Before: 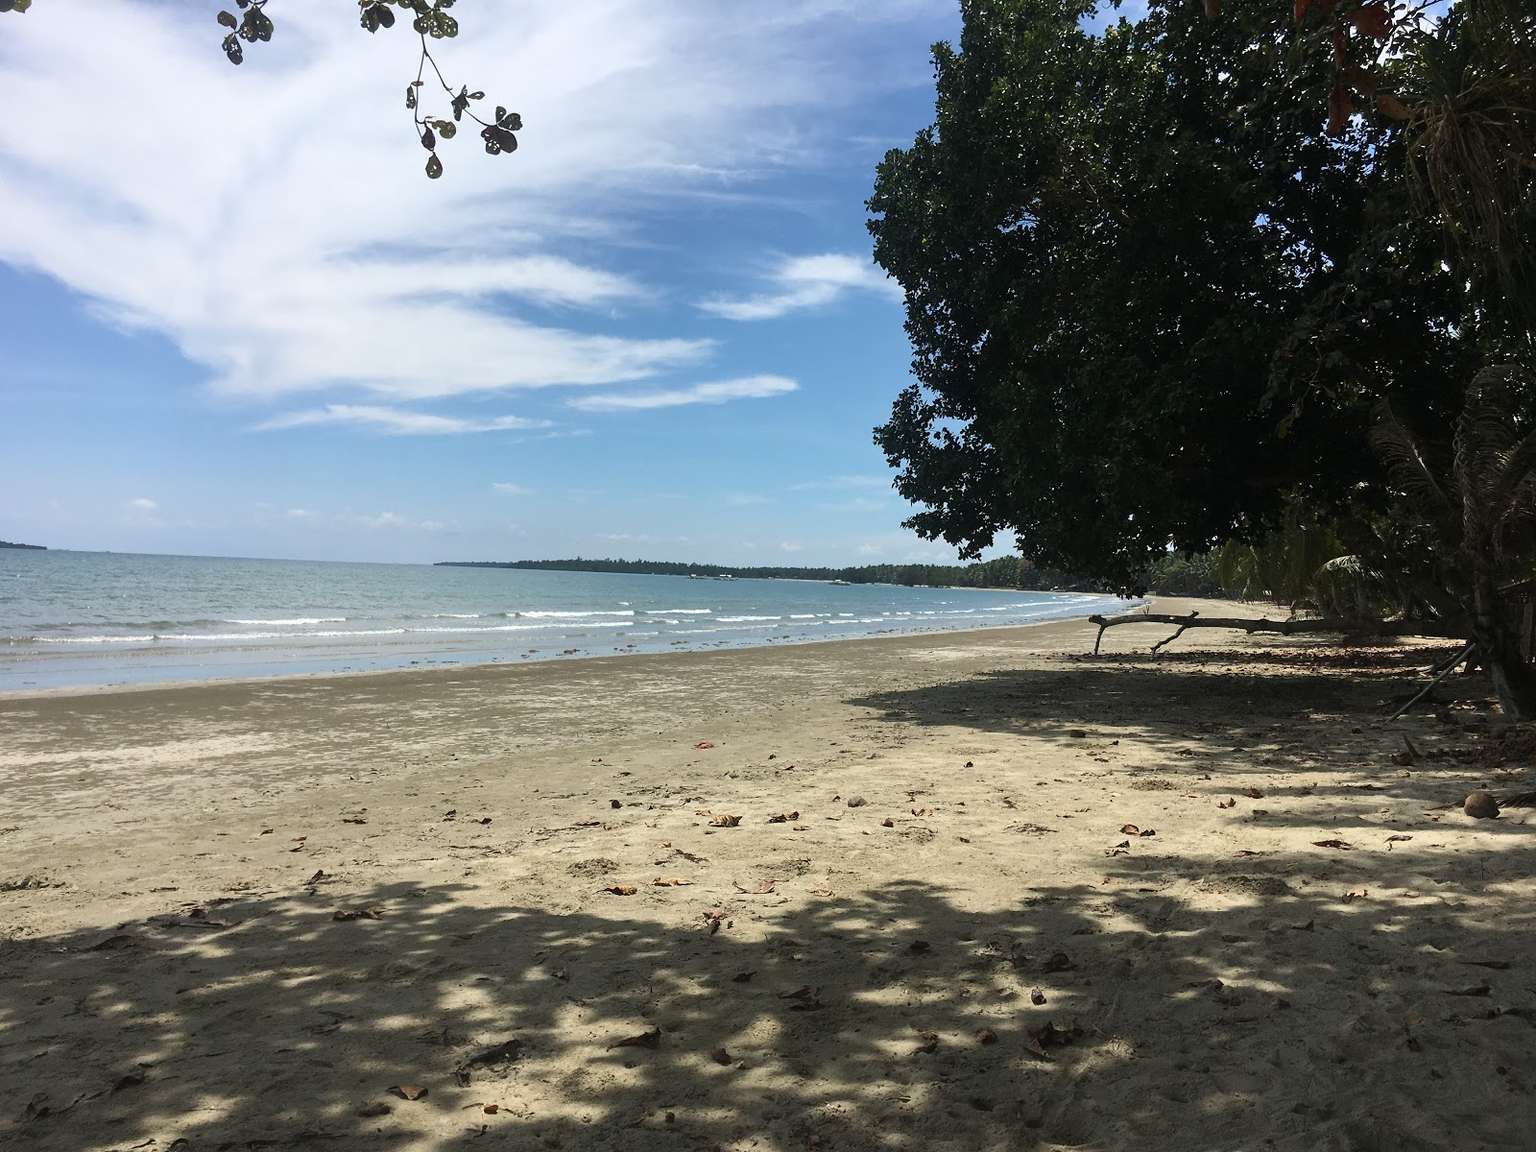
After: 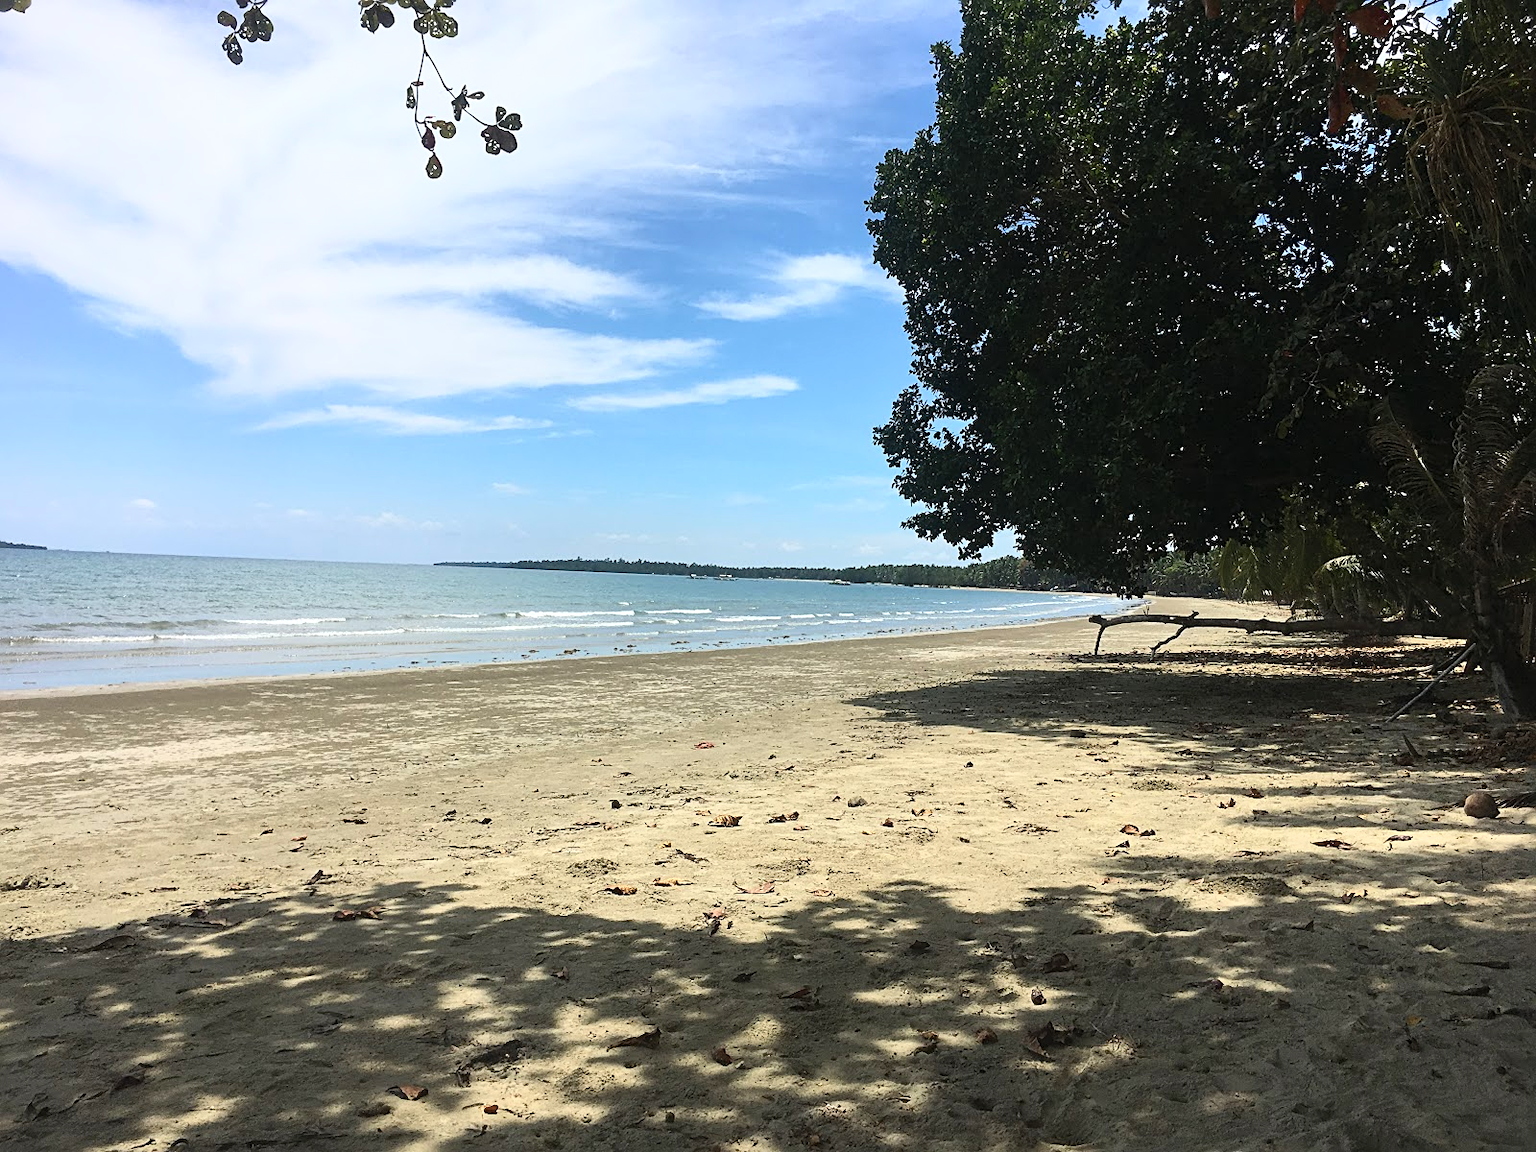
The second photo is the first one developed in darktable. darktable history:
sharpen: radius 2.181, amount 0.387, threshold 0.242
contrast brightness saturation: contrast 0.196, brightness 0.16, saturation 0.227
